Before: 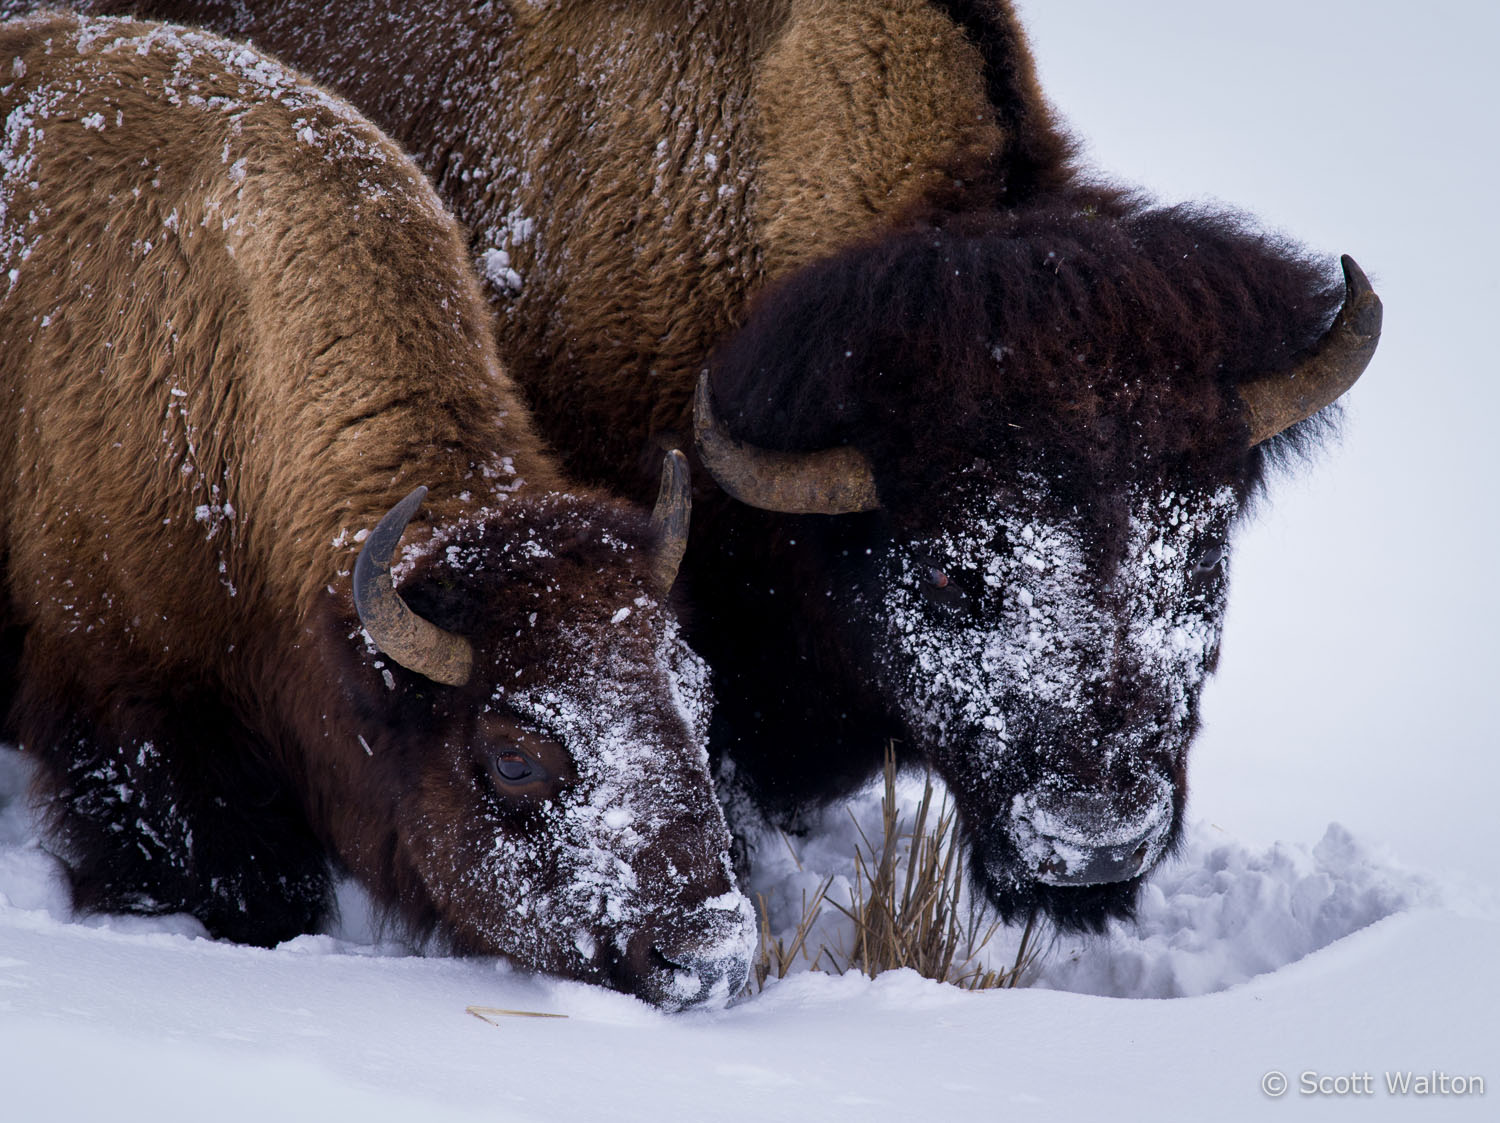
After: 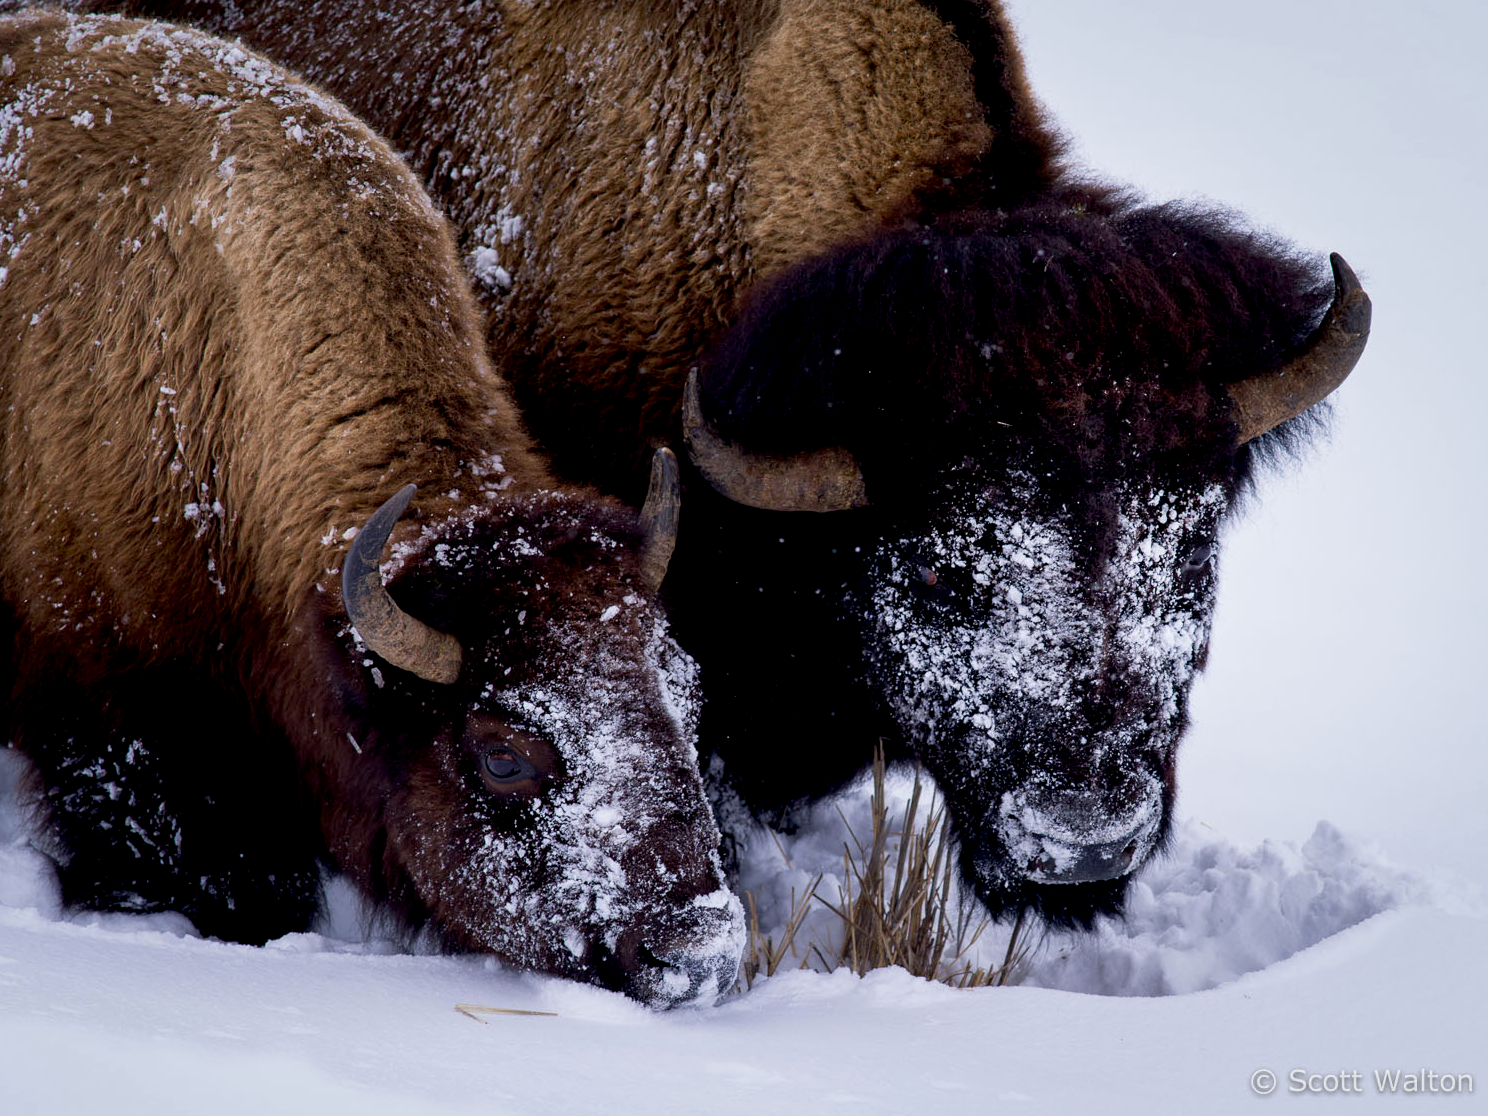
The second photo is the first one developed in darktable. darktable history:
crop and rotate: left 0.788%, top 0.206%, bottom 0.344%
exposure: black level correction 0.009, compensate highlight preservation false
